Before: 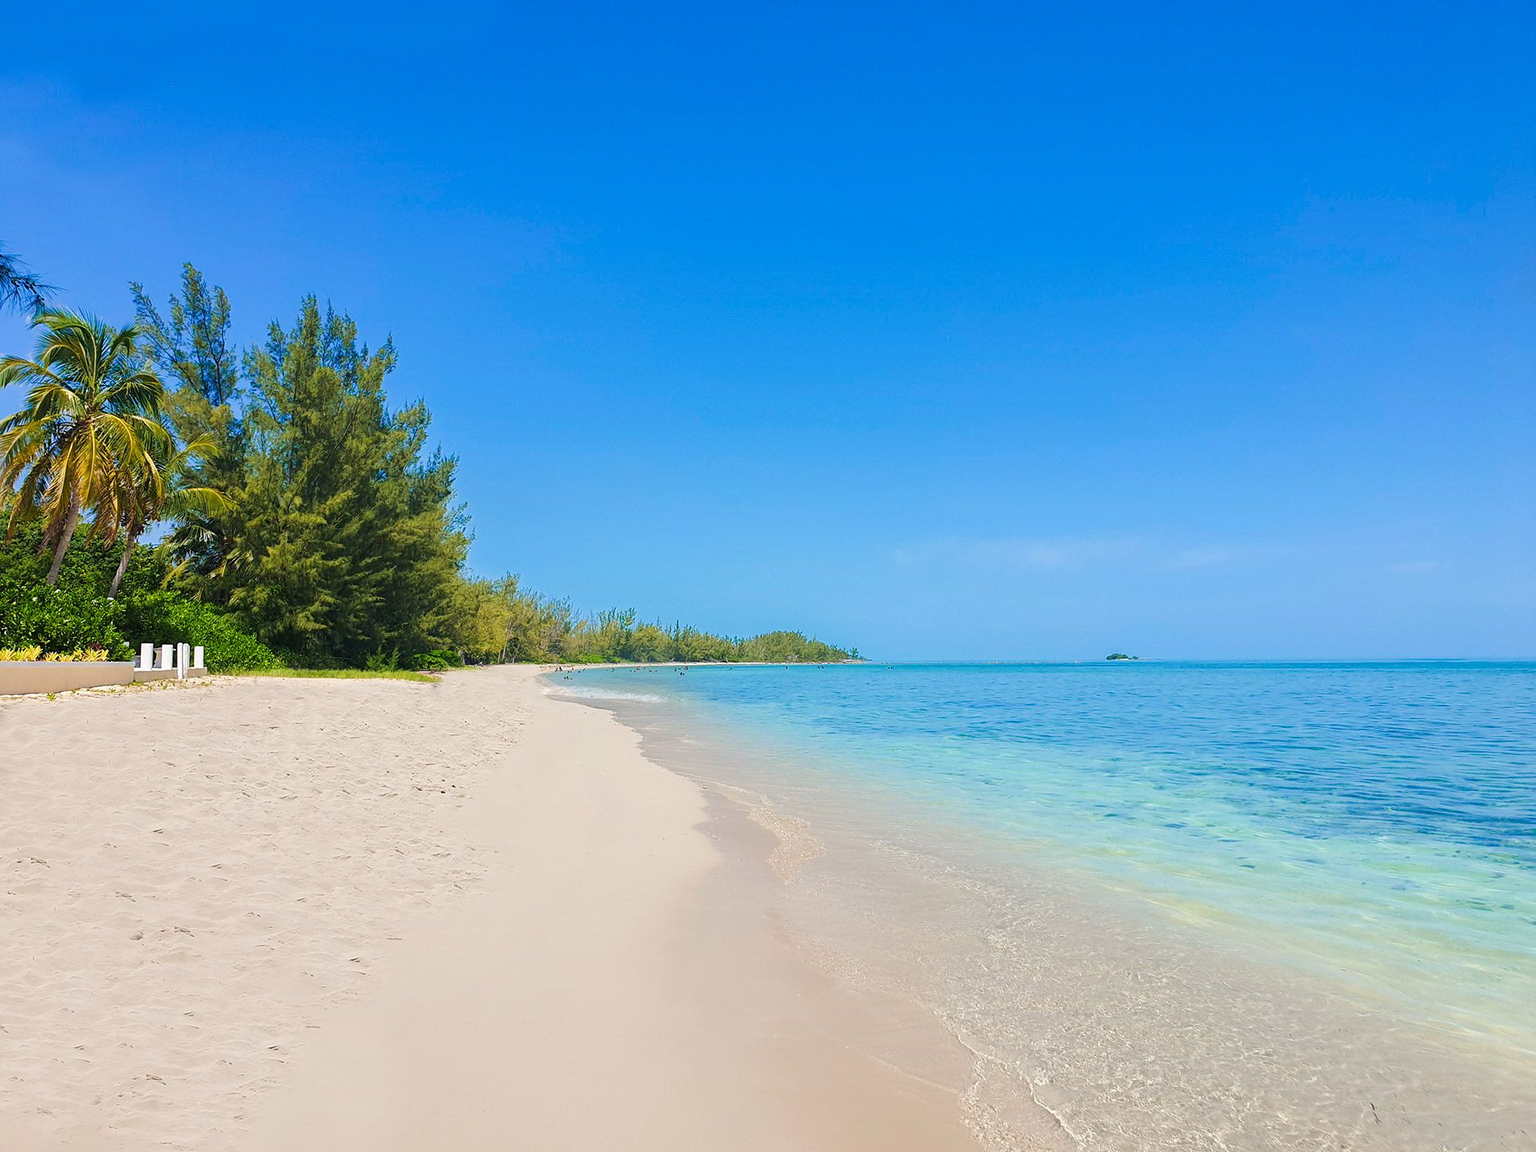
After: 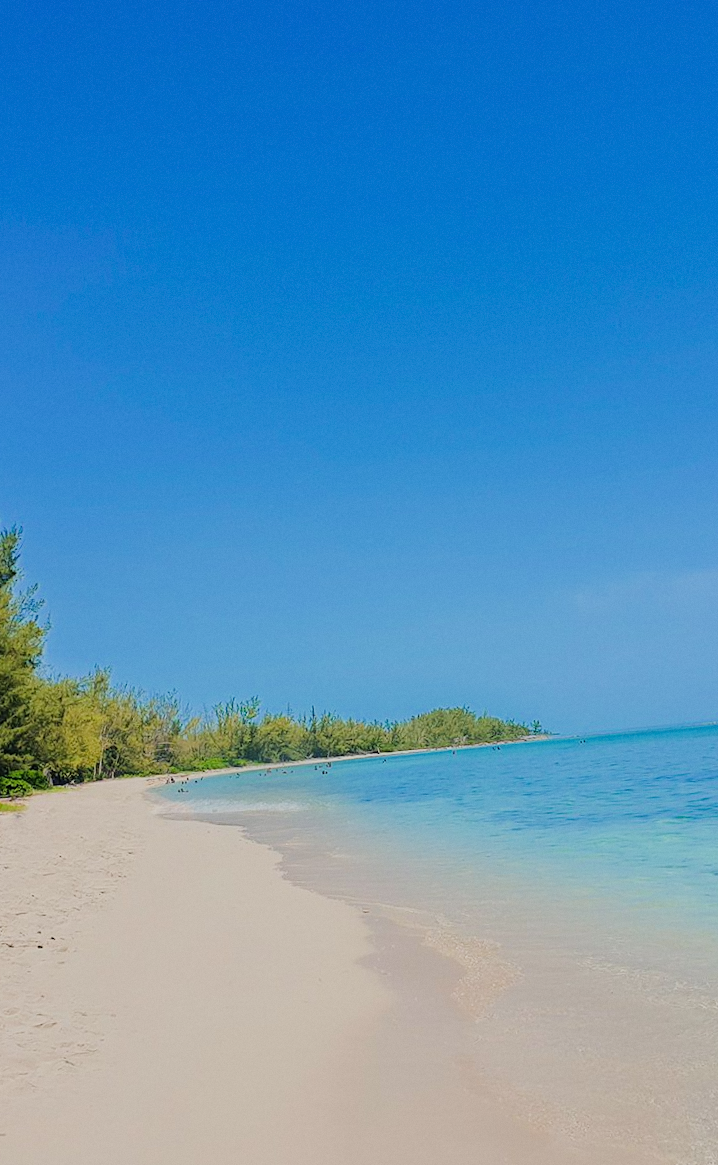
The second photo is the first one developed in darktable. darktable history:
grain: coarseness 14.57 ISO, strength 8.8%
filmic rgb: black relative exposure -7.15 EV, white relative exposure 5.36 EV, hardness 3.02, color science v6 (2022)
rotate and perspective: rotation -5.2°, automatic cropping off
crop and rotate: left 29.476%, top 10.214%, right 35.32%, bottom 17.333%
